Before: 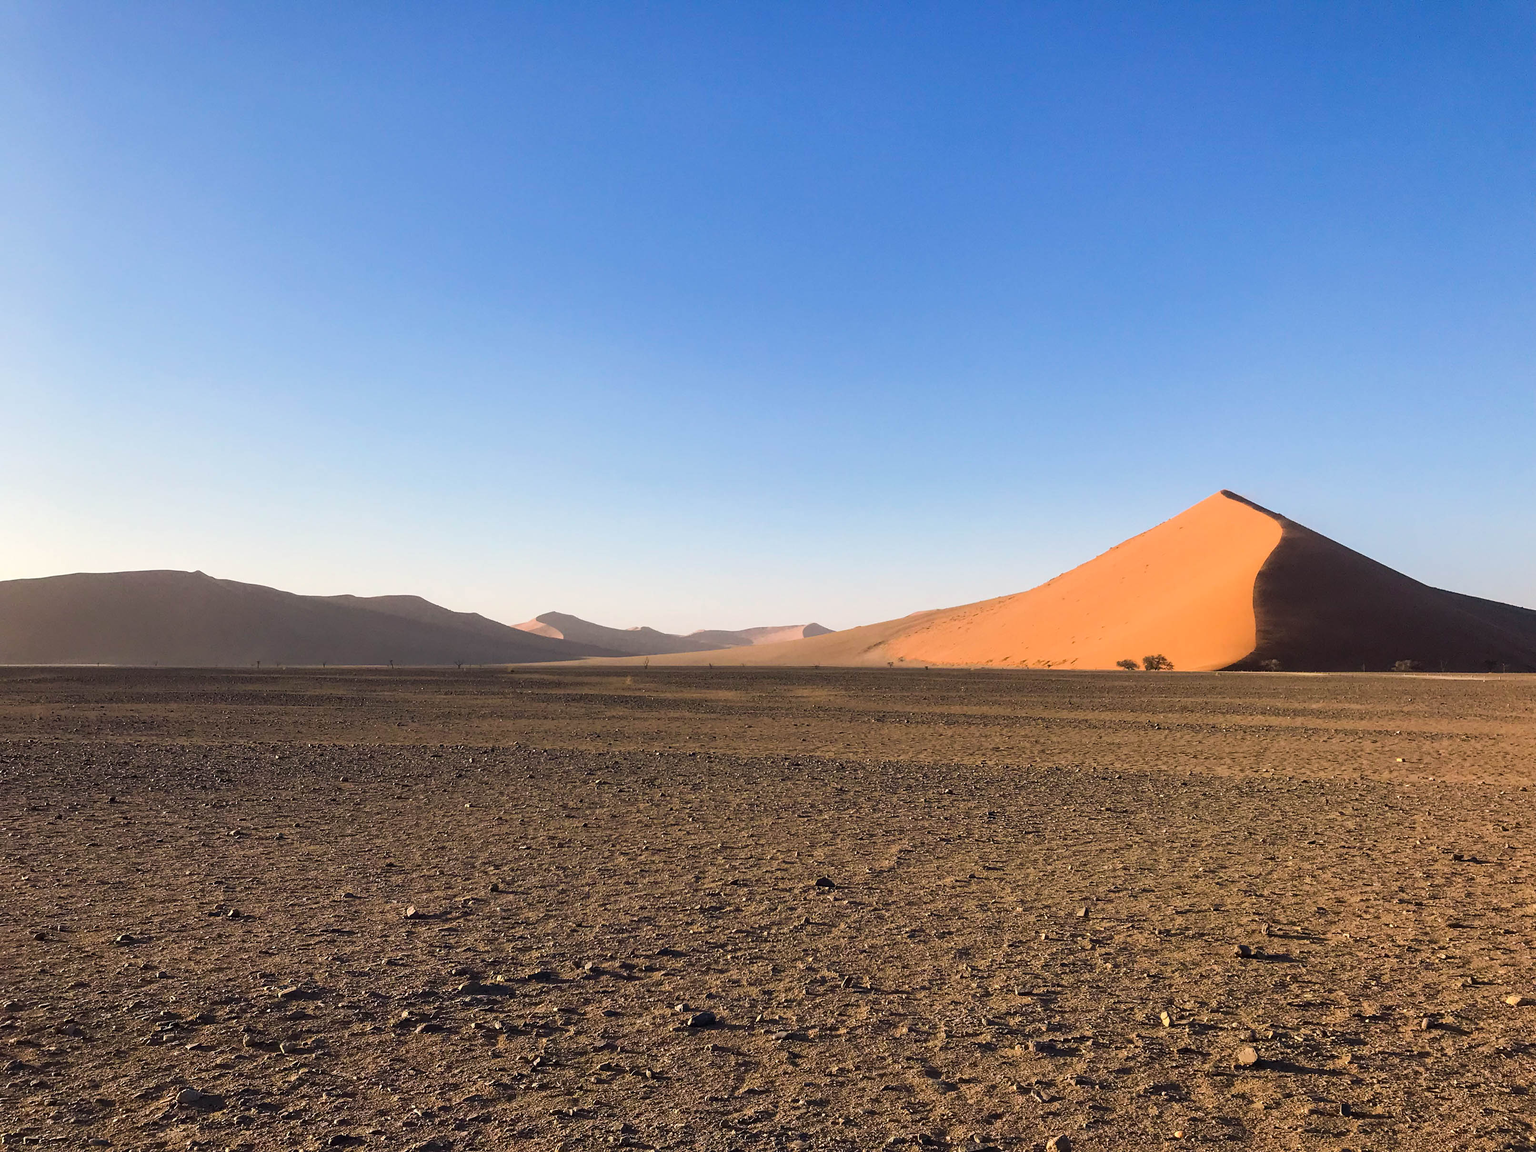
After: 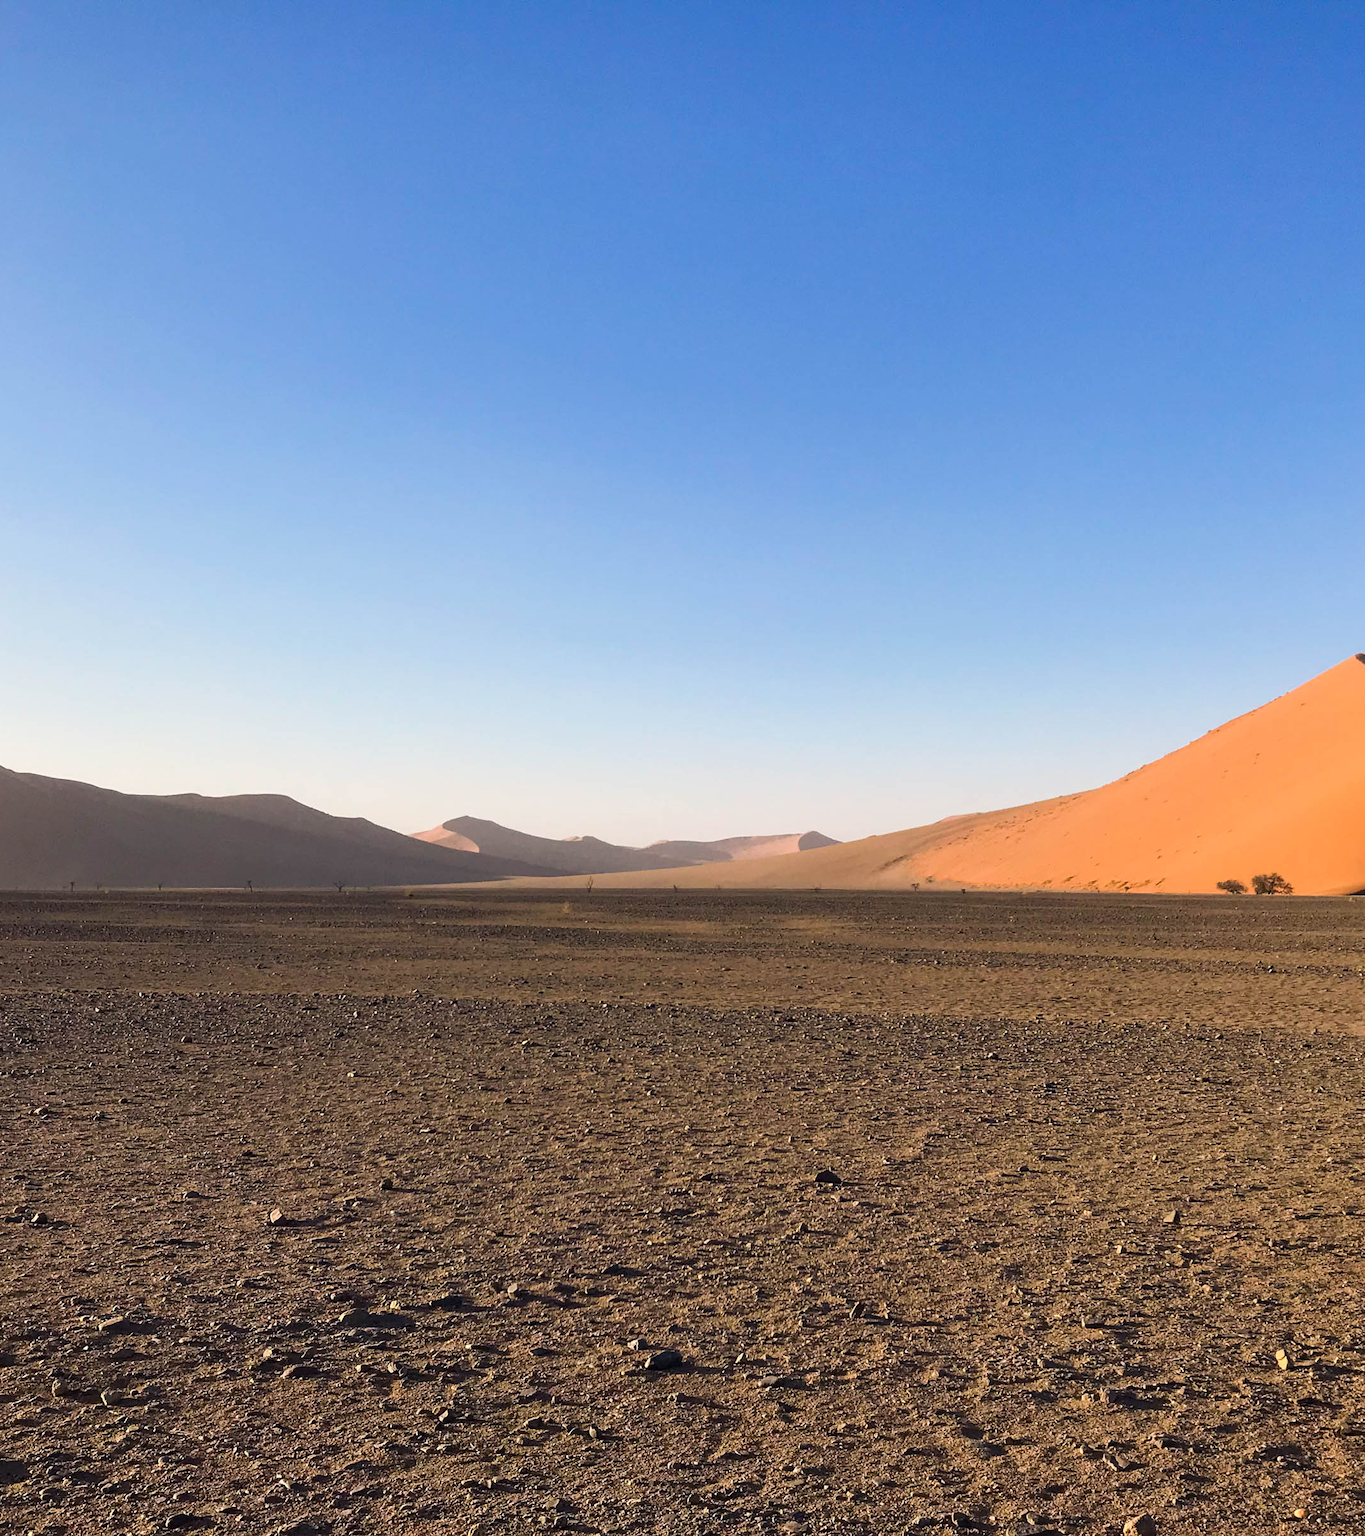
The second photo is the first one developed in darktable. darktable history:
crop and rotate: left 13.343%, right 20.006%
